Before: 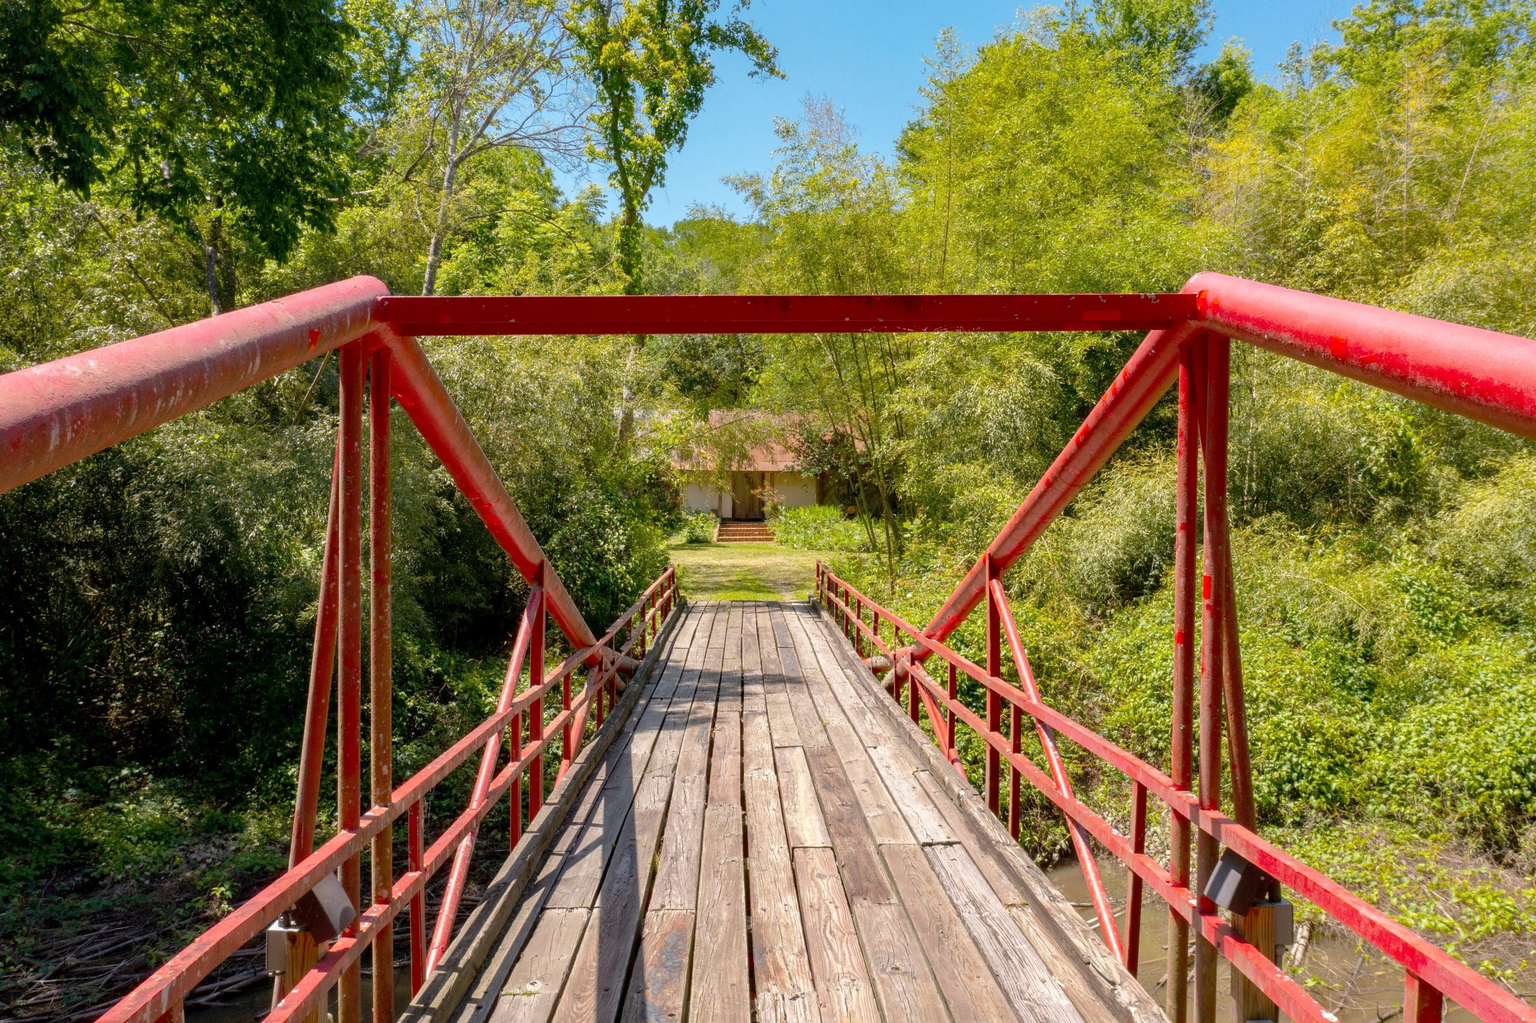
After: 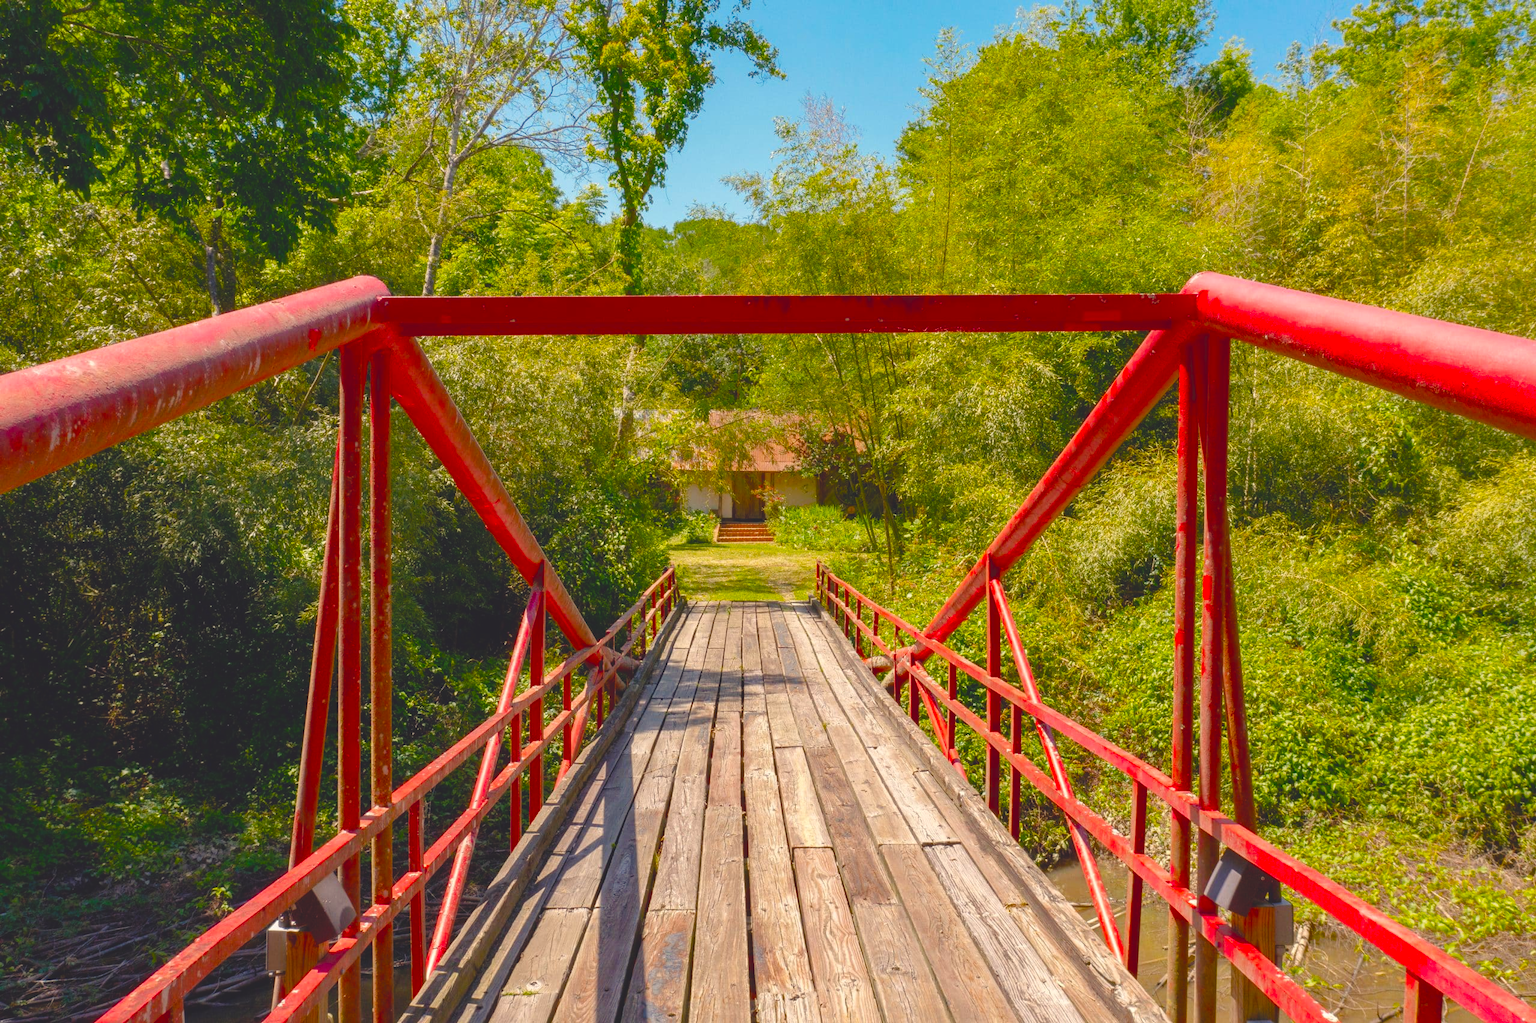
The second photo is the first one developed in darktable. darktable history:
vibrance: vibrance 100%
color balance rgb: shadows lift › chroma 3%, shadows lift › hue 280.8°, power › hue 330°, highlights gain › chroma 3%, highlights gain › hue 75.6°, global offset › luminance 2%, perceptual saturation grading › global saturation 20%, perceptual saturation grading › highlights -25%, perceptual saturation grading › shadows 50%, global vibrance 20.33%
